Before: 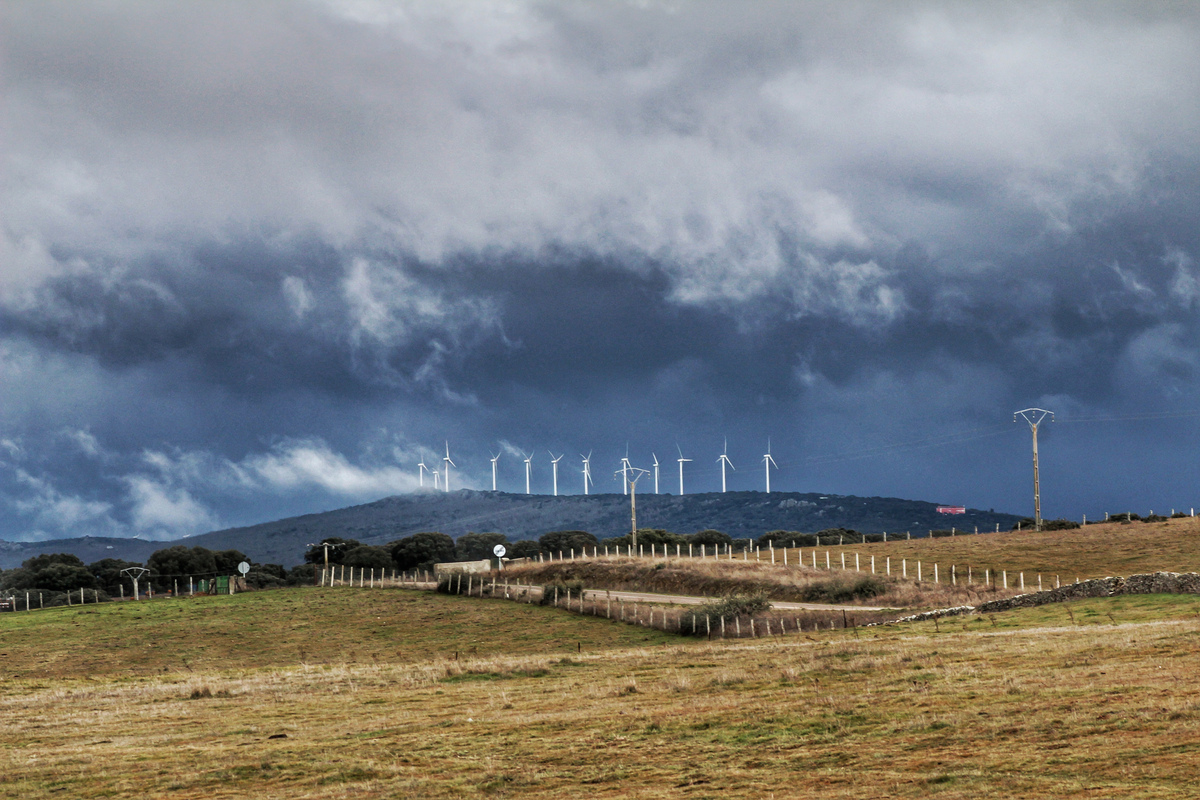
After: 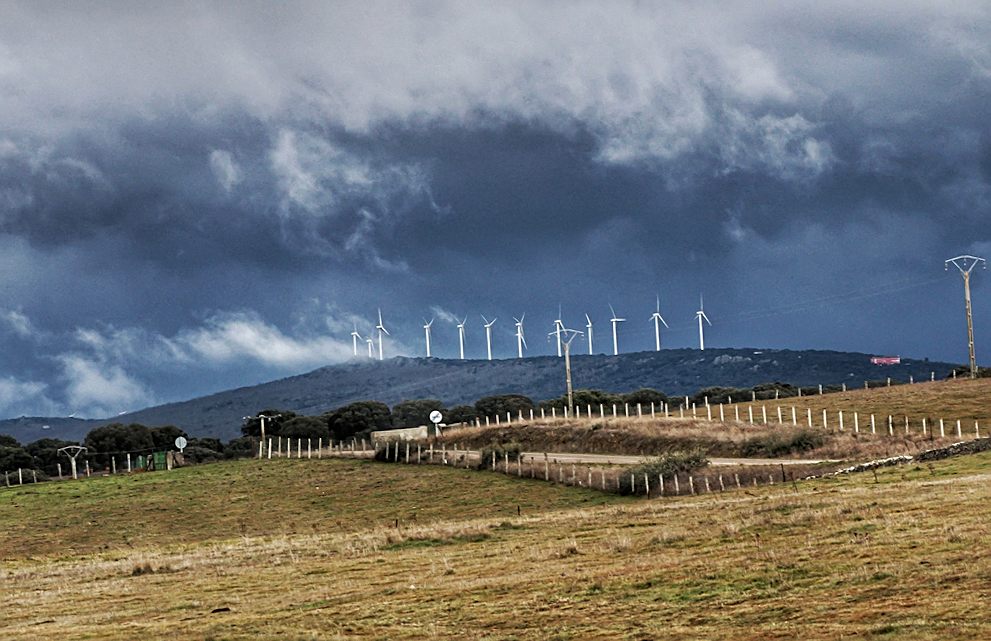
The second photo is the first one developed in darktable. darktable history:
crop and rotate: left 4.842%, top 15.51%, right 10.668%
rotate and perspective: rotation -2°, crop left 0.022, crop right 0.978, crop top 0.049, crop bottom 0.951
sharpen: on, module defaults
